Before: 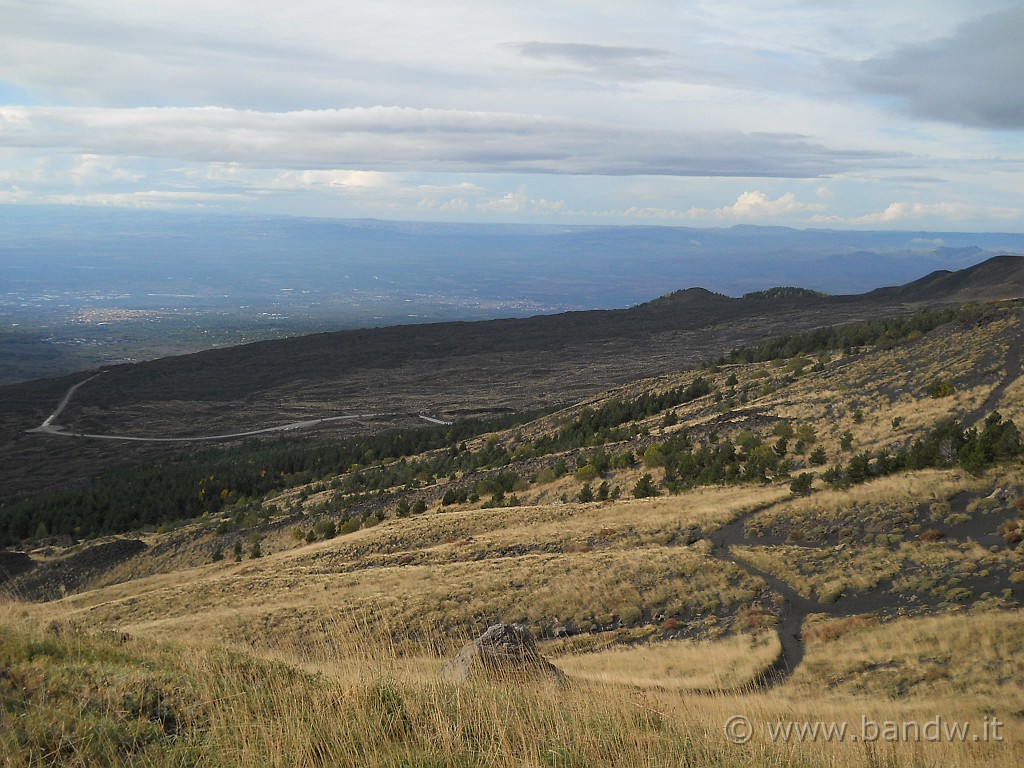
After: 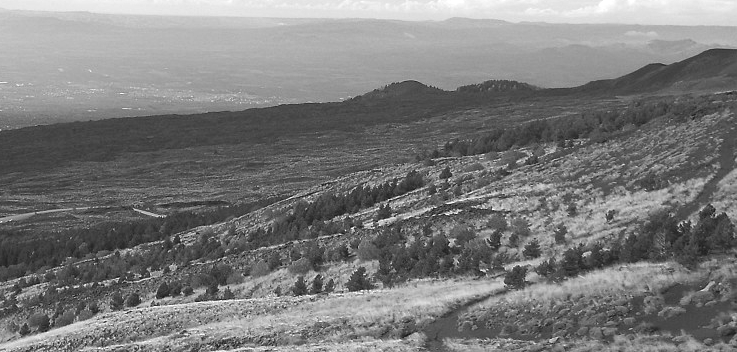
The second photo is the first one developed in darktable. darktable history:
tone equalizer: on, module defaults
monochrome: on, module defaults
crop and rotate: left 27.938%, top 27.046%, bottom 27.046%
exposure: black level correction -0.005, exposure 0.622 EV, compensate highlight preservation false
